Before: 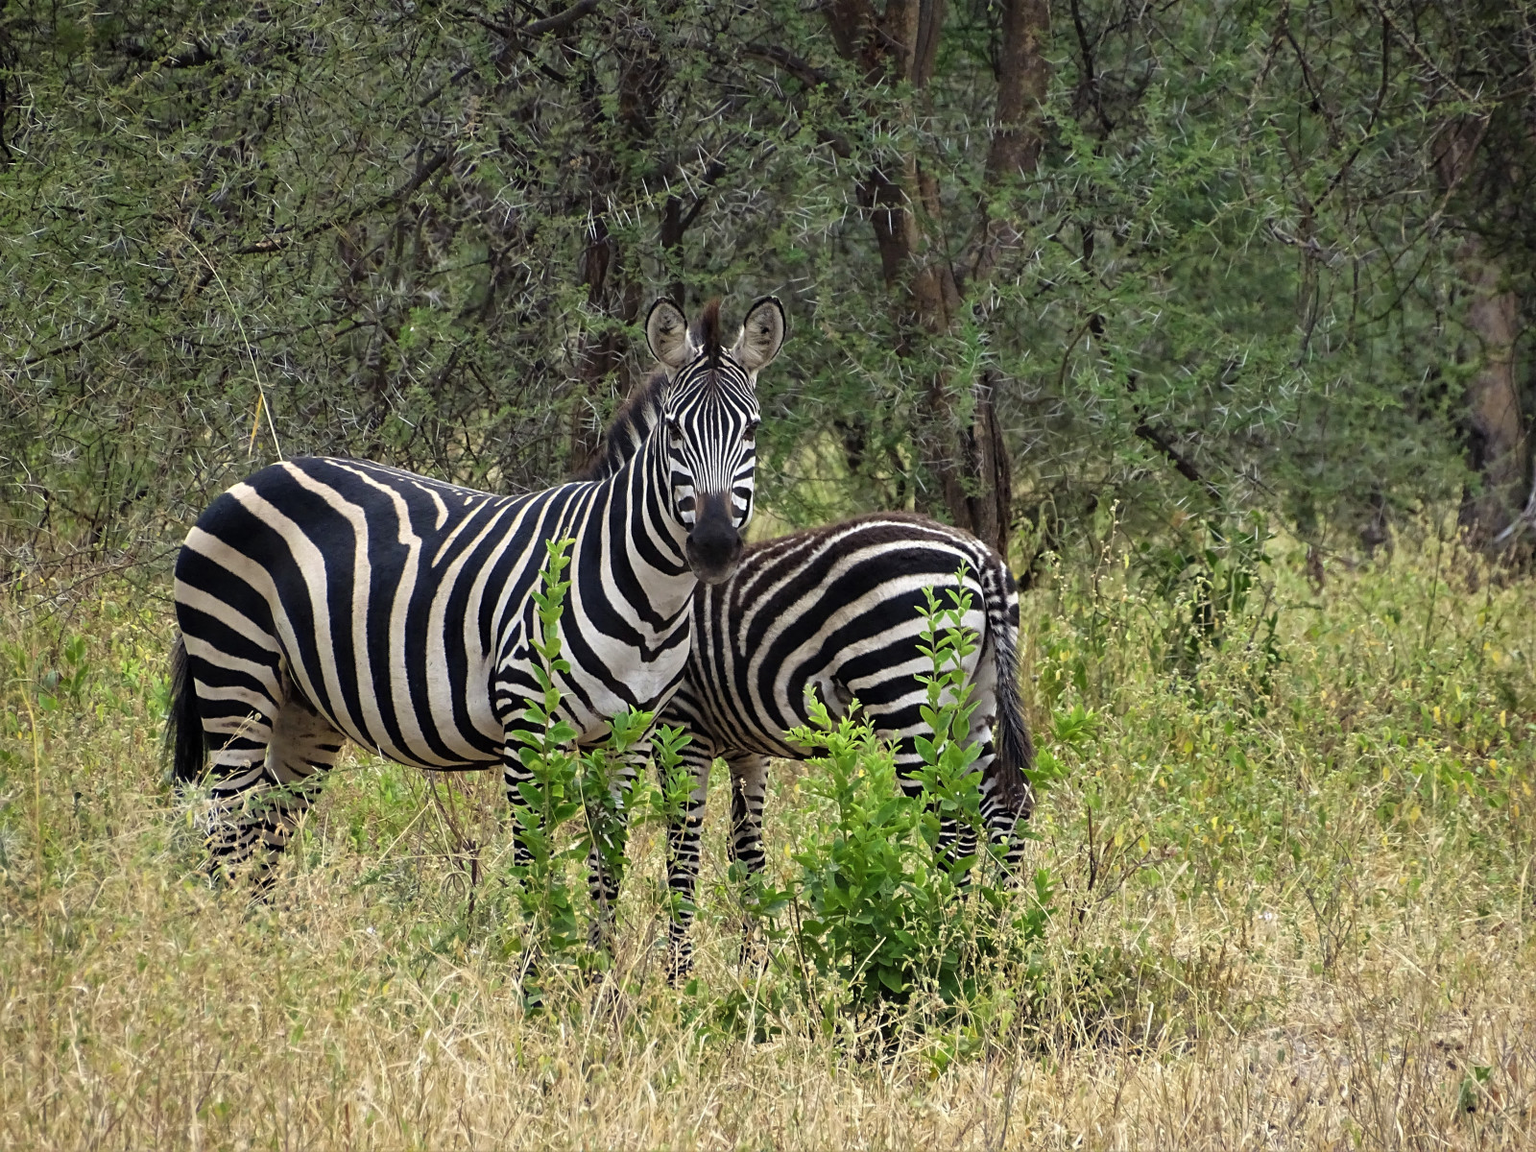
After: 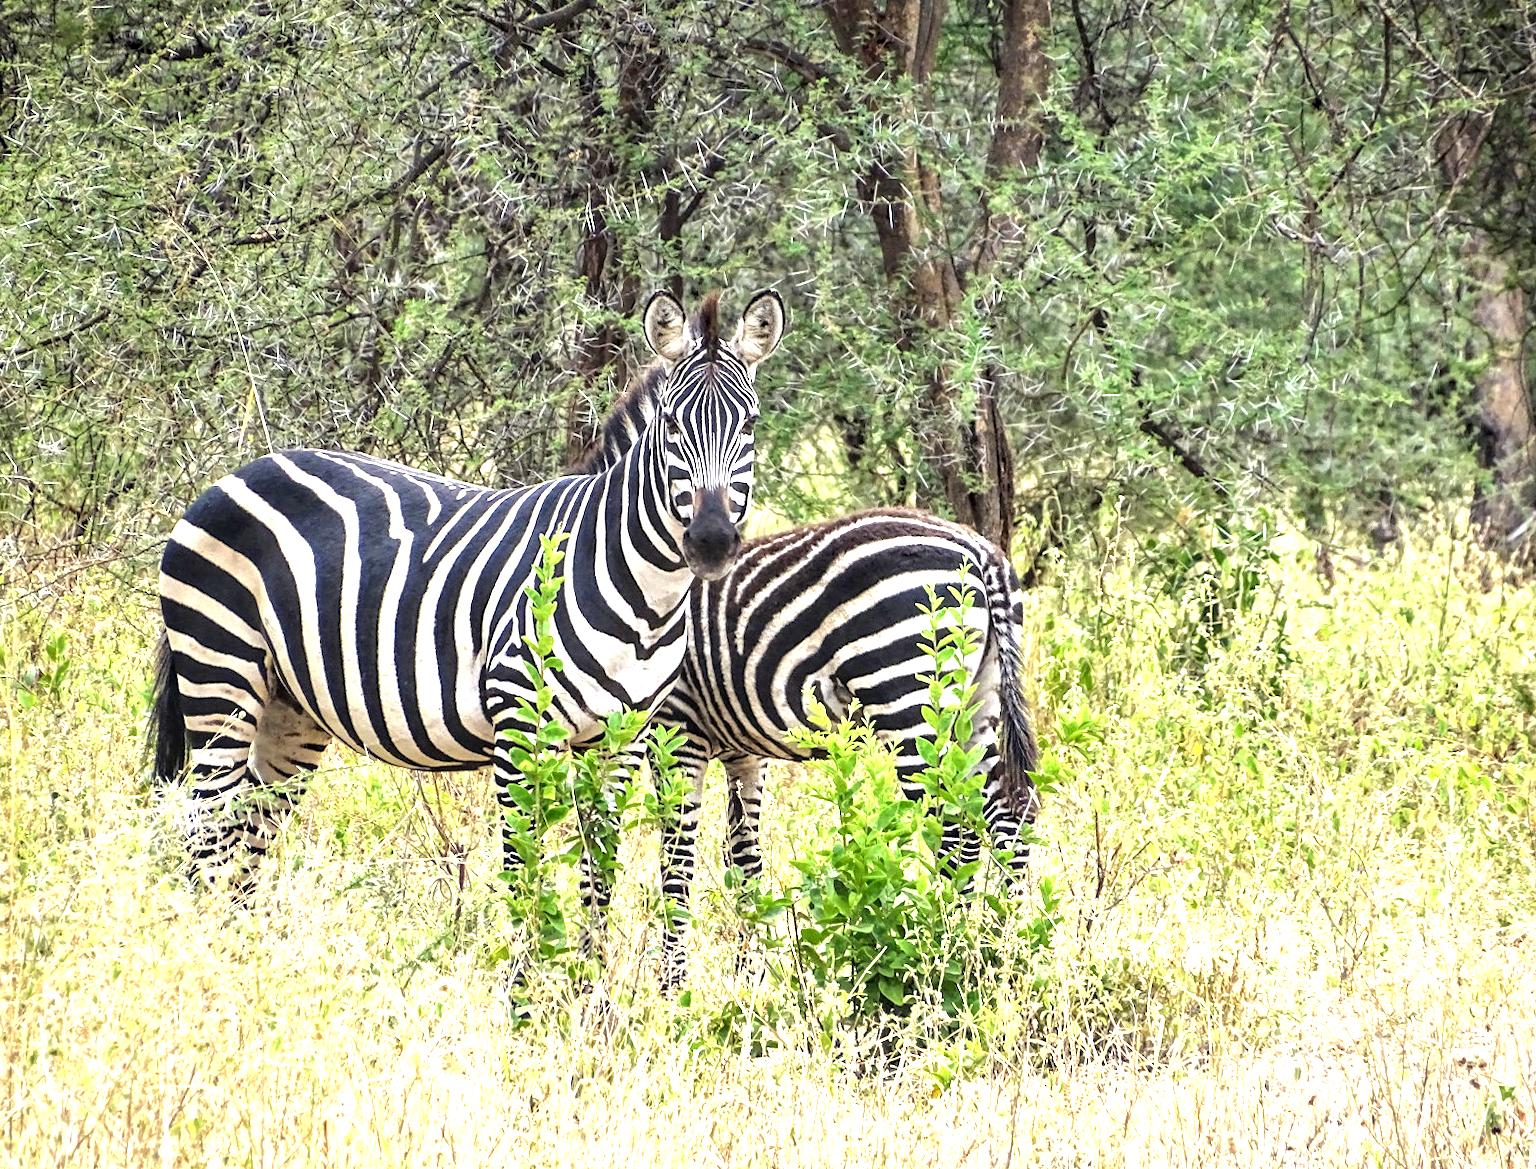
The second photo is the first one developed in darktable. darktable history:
exposure: black level correction 0.001, exposure 1.735 EV, compensate highlight preservation false
rotate and perspective: rotation 0.226°, lens shift (vertical) -0.042, crop left 0.023, crop right 0.982, crop top 0.006, crop bottom 0.994
local contrast: detail 140%
